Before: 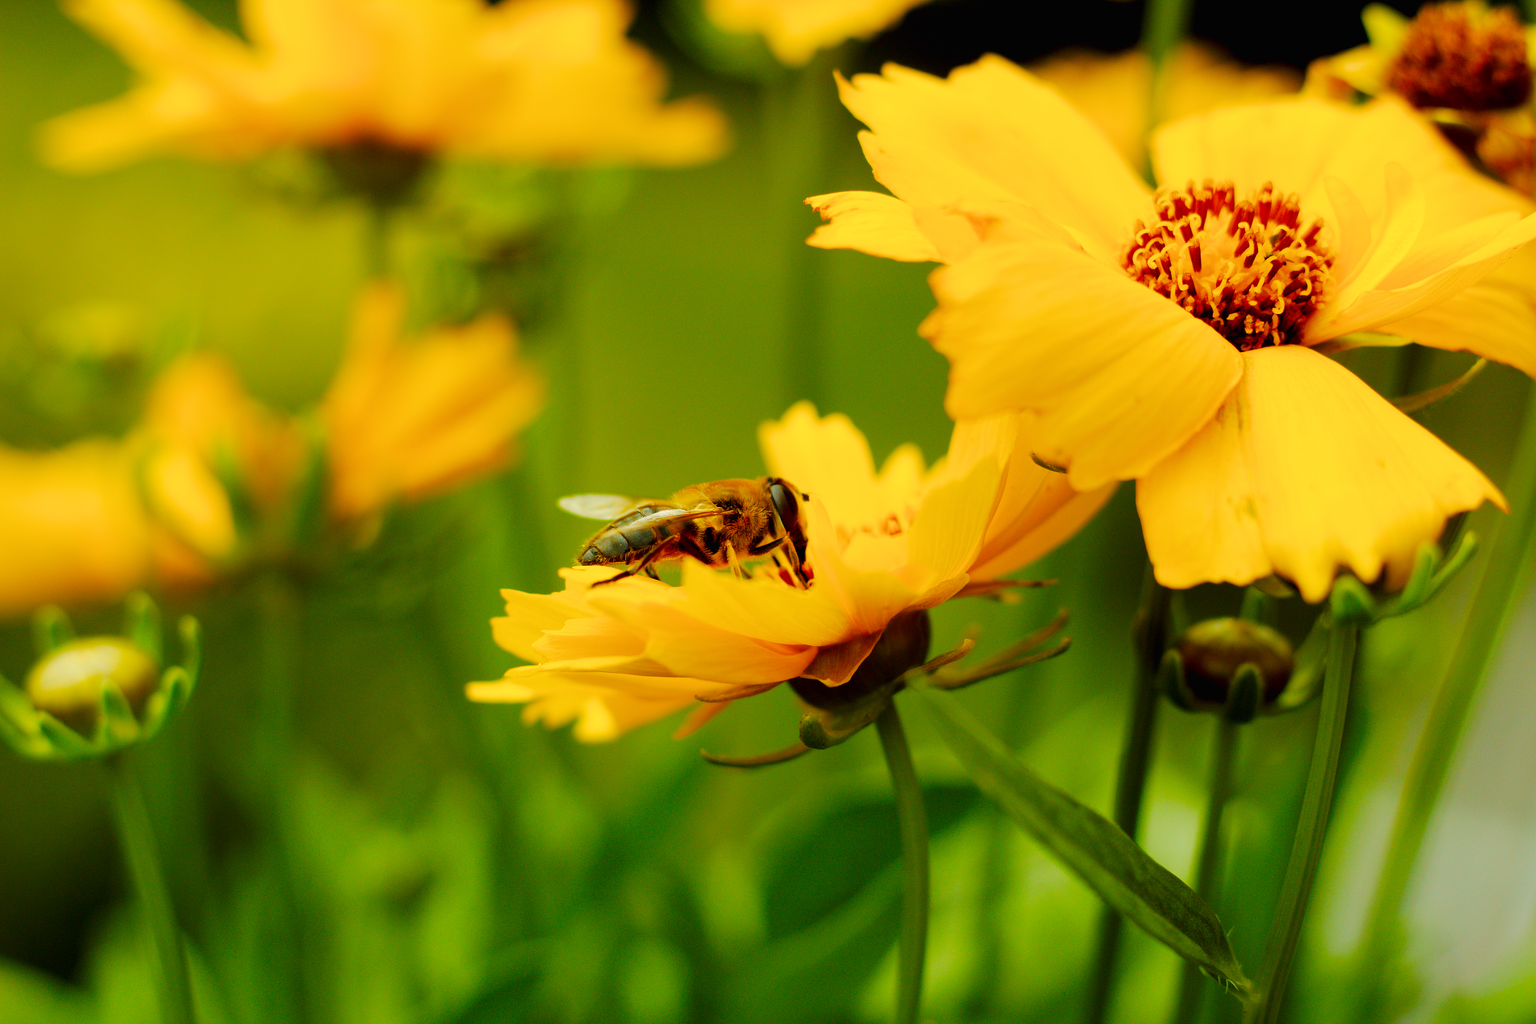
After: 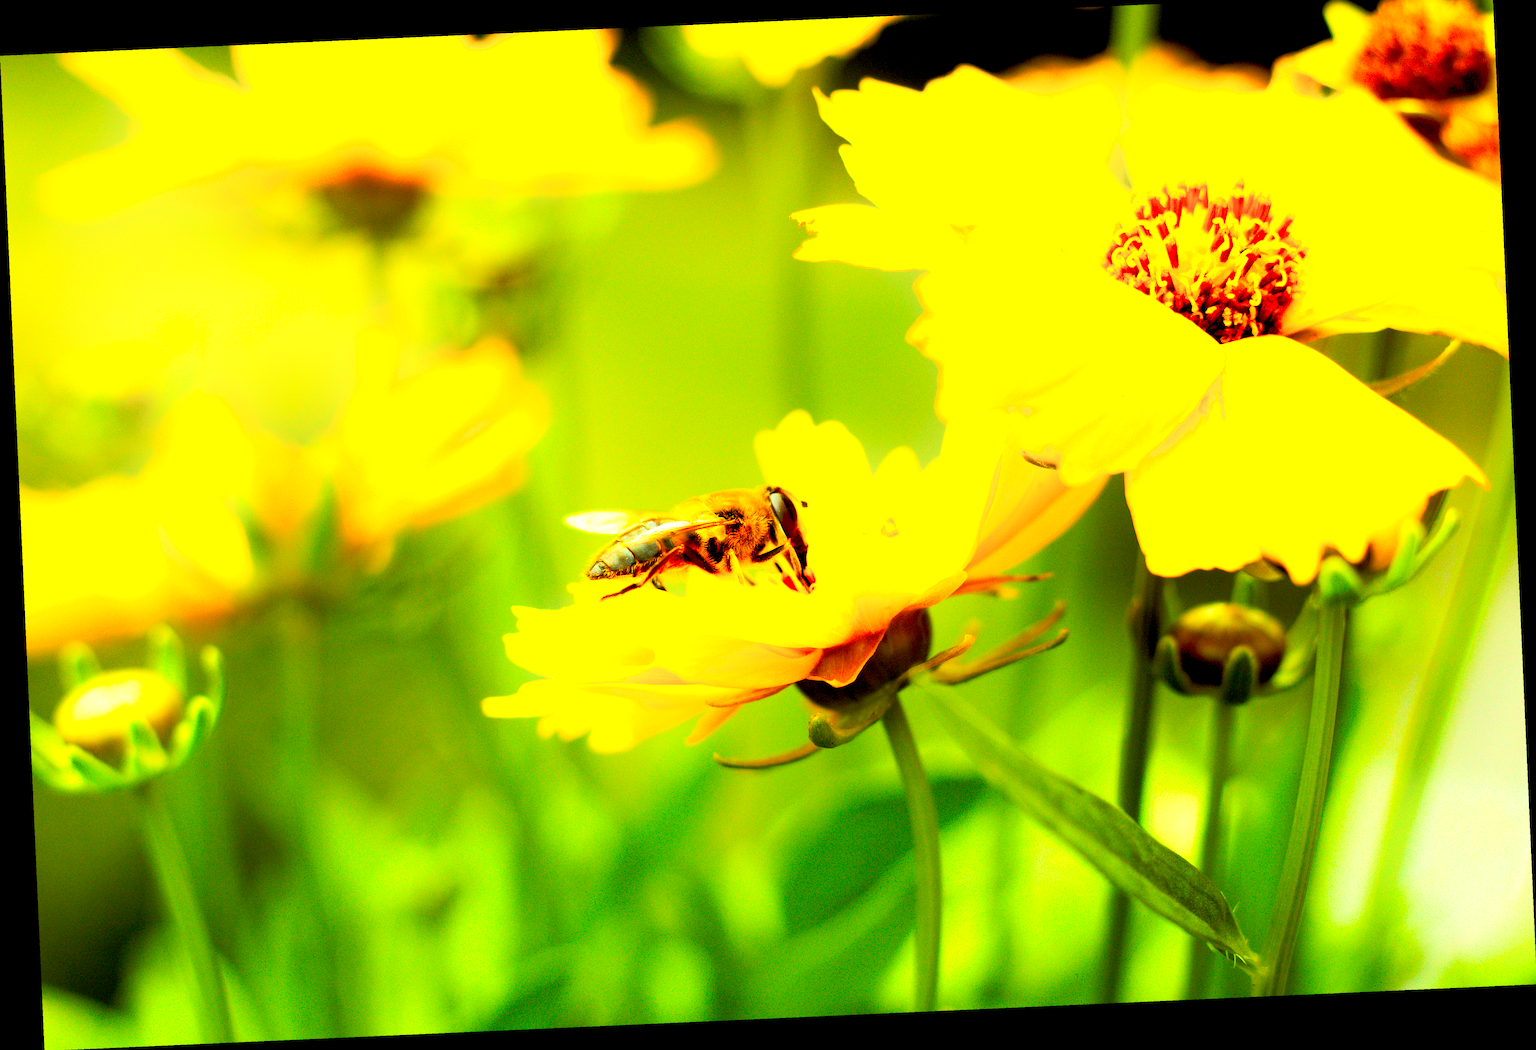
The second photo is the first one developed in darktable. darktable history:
contrast brightness saturation: contrast 0.07, brightness 0.08, saturation 0.18
white balance: emerald 1
exposure: black level correction 0.001, exposure 1.3 EV, compensate highlight preservation false
levels: levels [0.018, 0.493, 1]
rotate and perspective: rotation -2.56°, automatic cropping off
shadows and highlights: shadows 0, highlights 40
velvia: on, module defaults
crop: top 1.049%, right 0.001%
